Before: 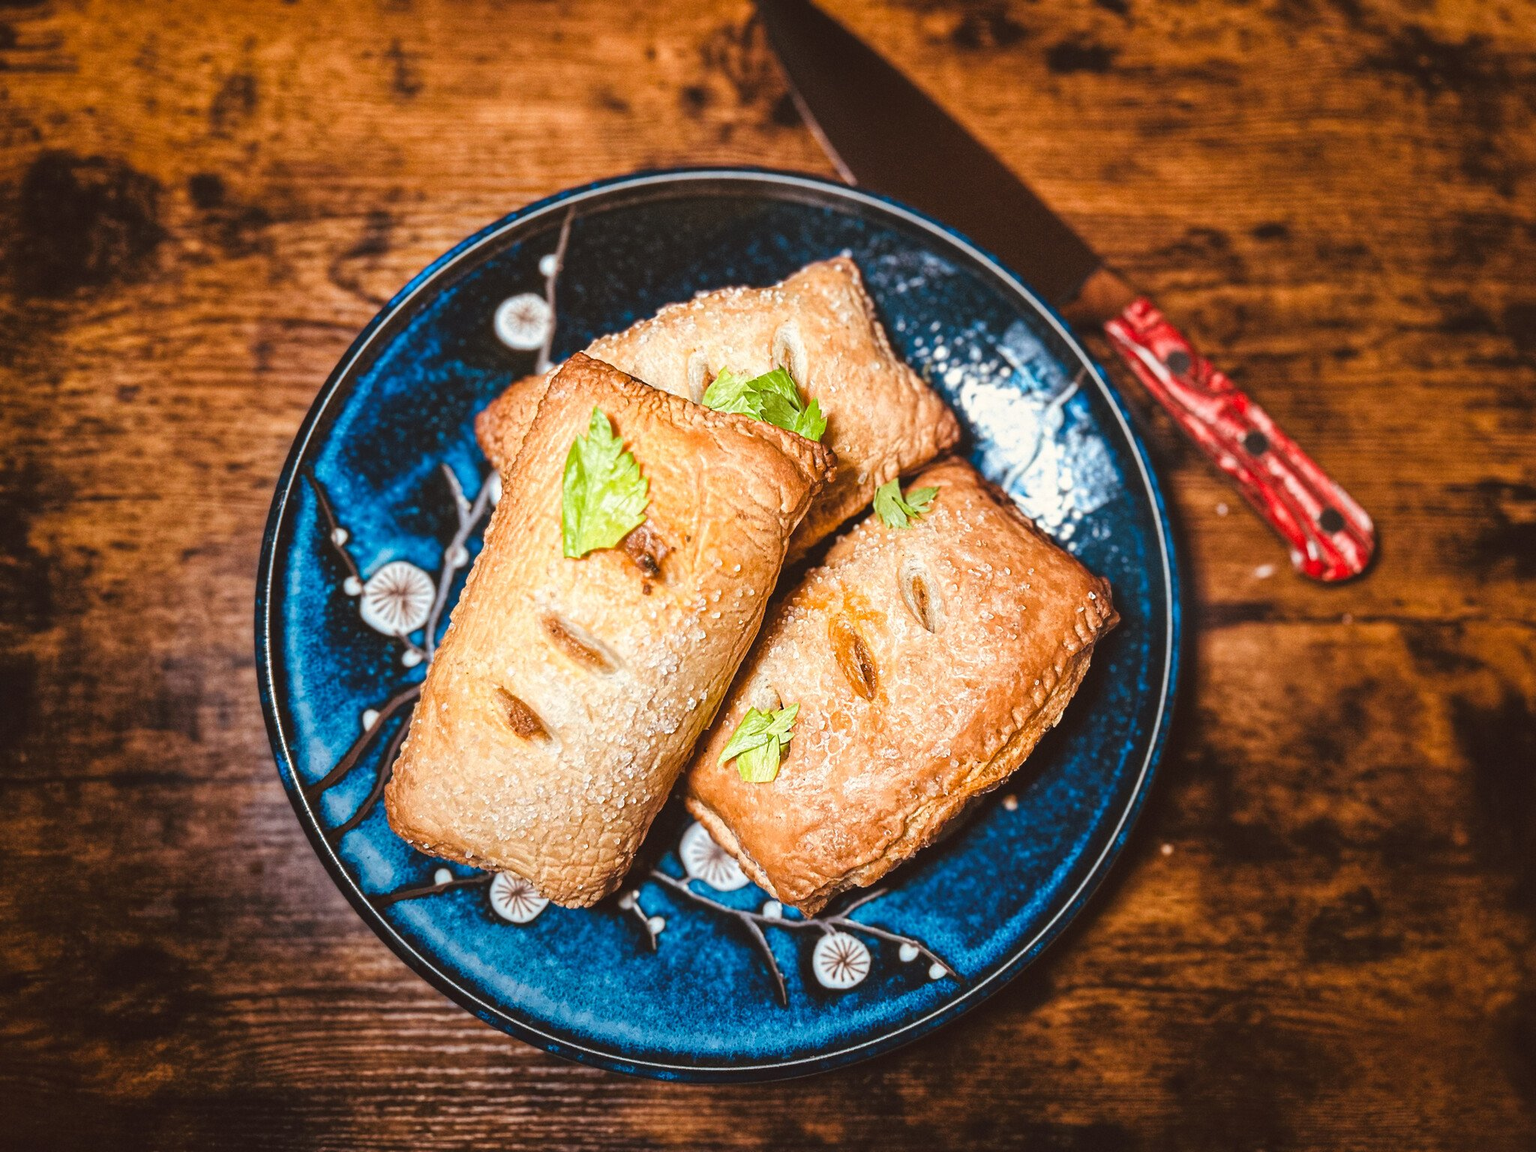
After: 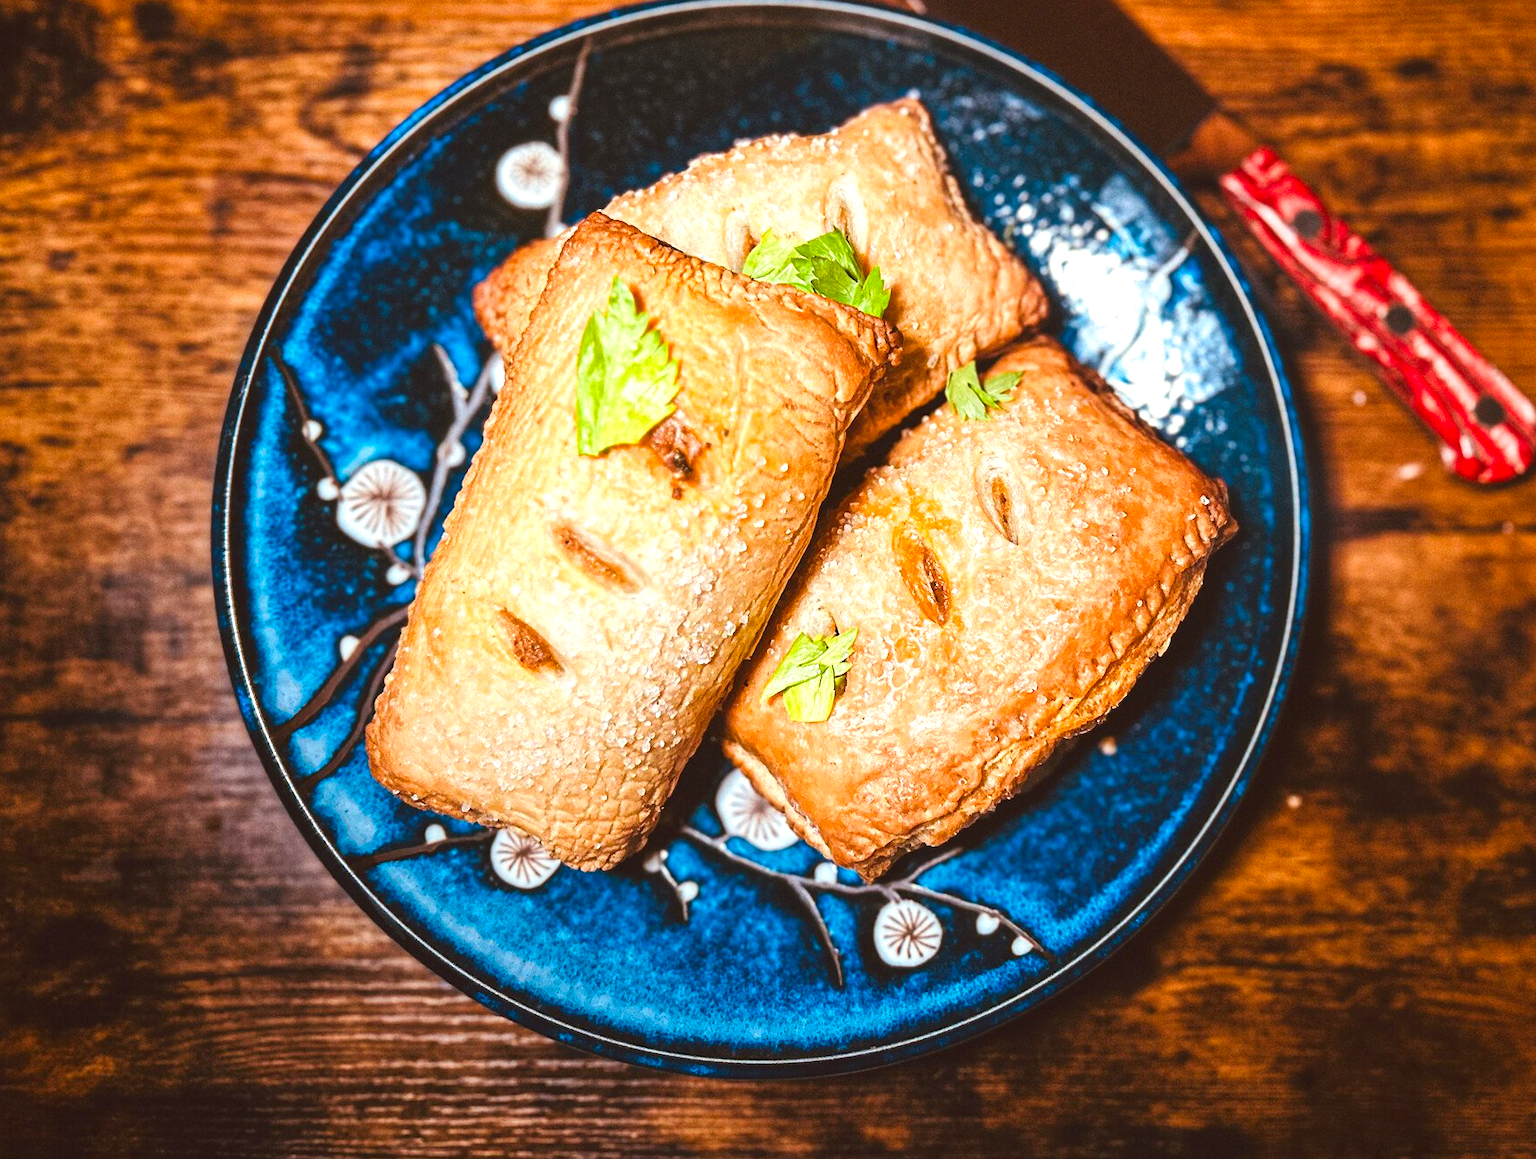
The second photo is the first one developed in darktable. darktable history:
crop and rotate: left 5.015%, top 15.164%, right 10.702%
contrast brightness saturation: contrast 0.083, saturation 0.204
tone equalizer: on, module defaults
exposure: black level correction 0, exposure 0.3 EV, compensate highlight preservation false
